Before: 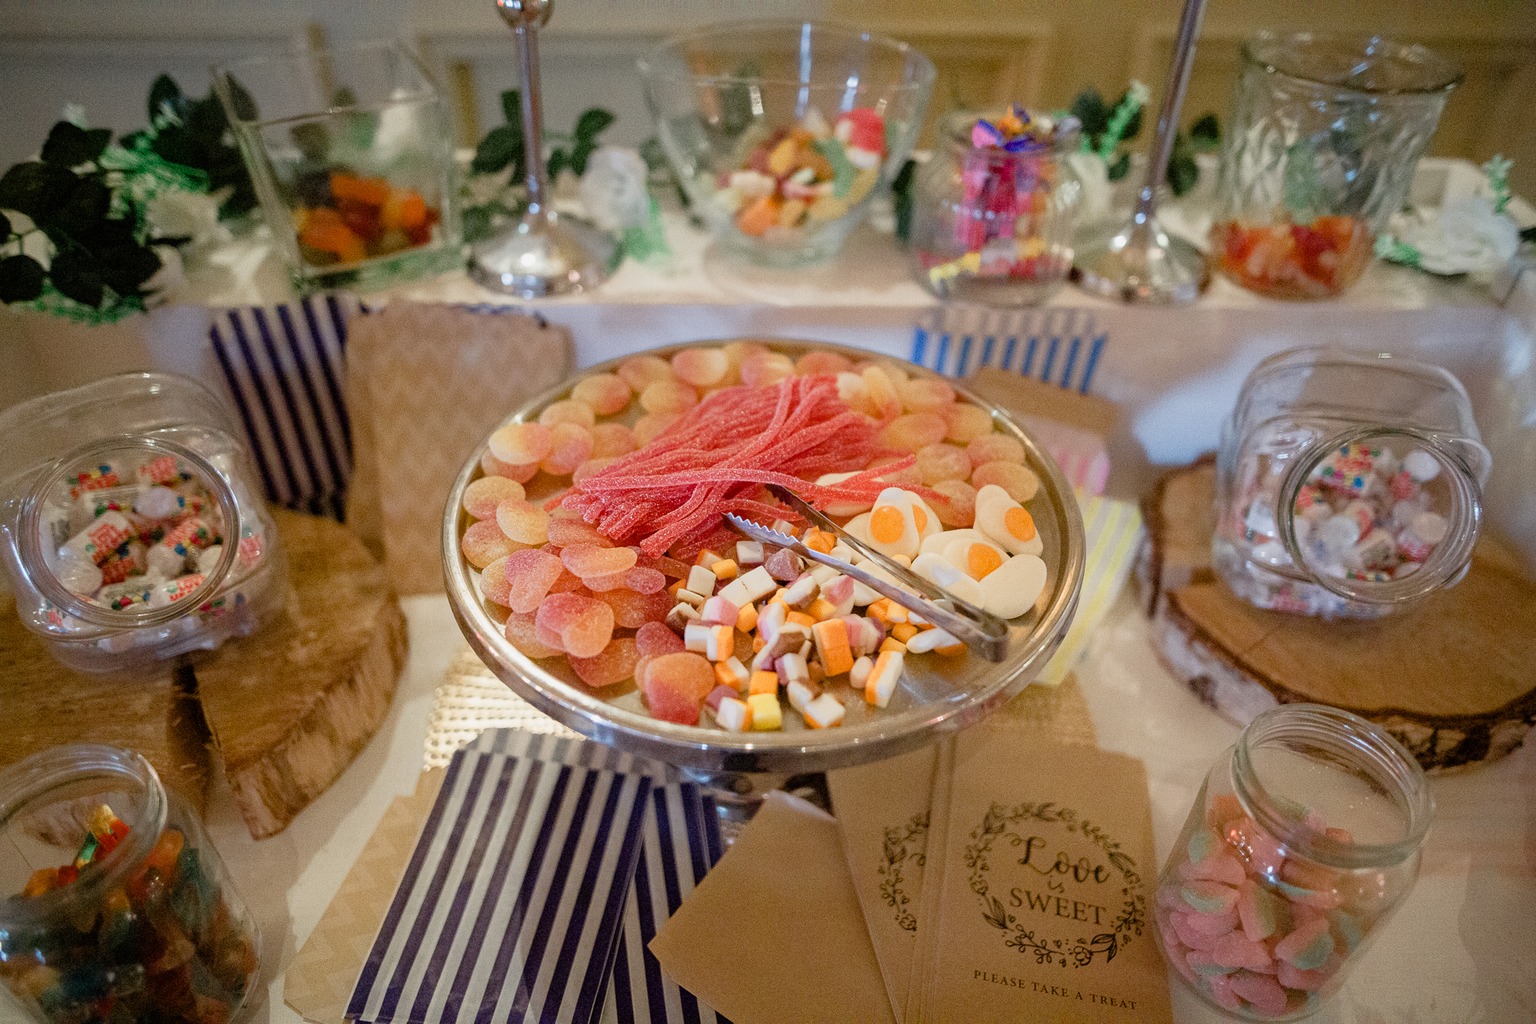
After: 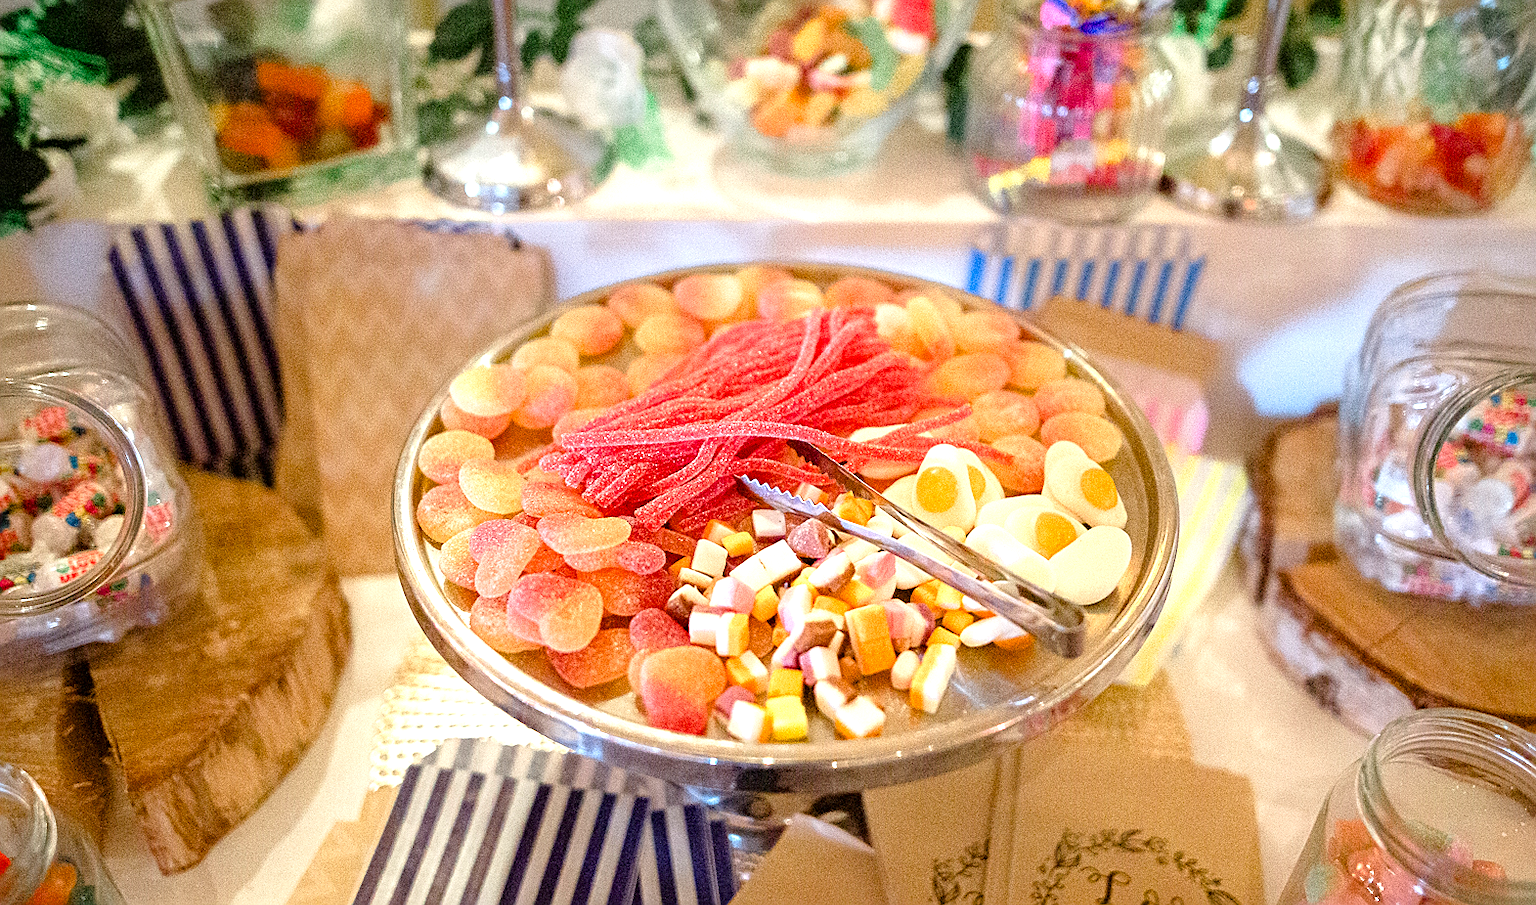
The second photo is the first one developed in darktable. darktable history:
crop: left 7.867%, top 12.163%, right 10.279%, bottom 15.468%
exposure: exposure 0.918 EV, compensate highlight preservation false
contrast brightness saturation: contrast 0.039, saturation 0.156
sharpen: on, module defaults
